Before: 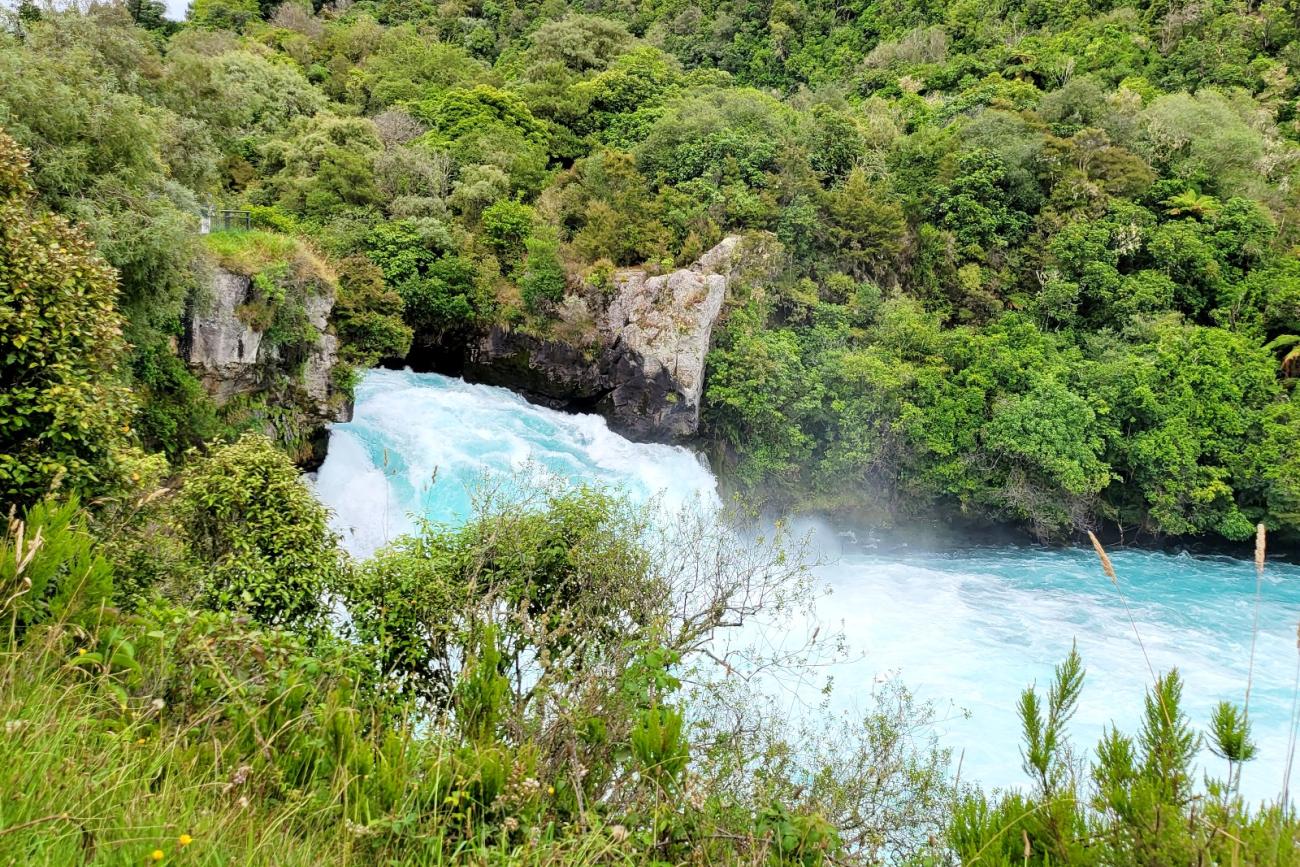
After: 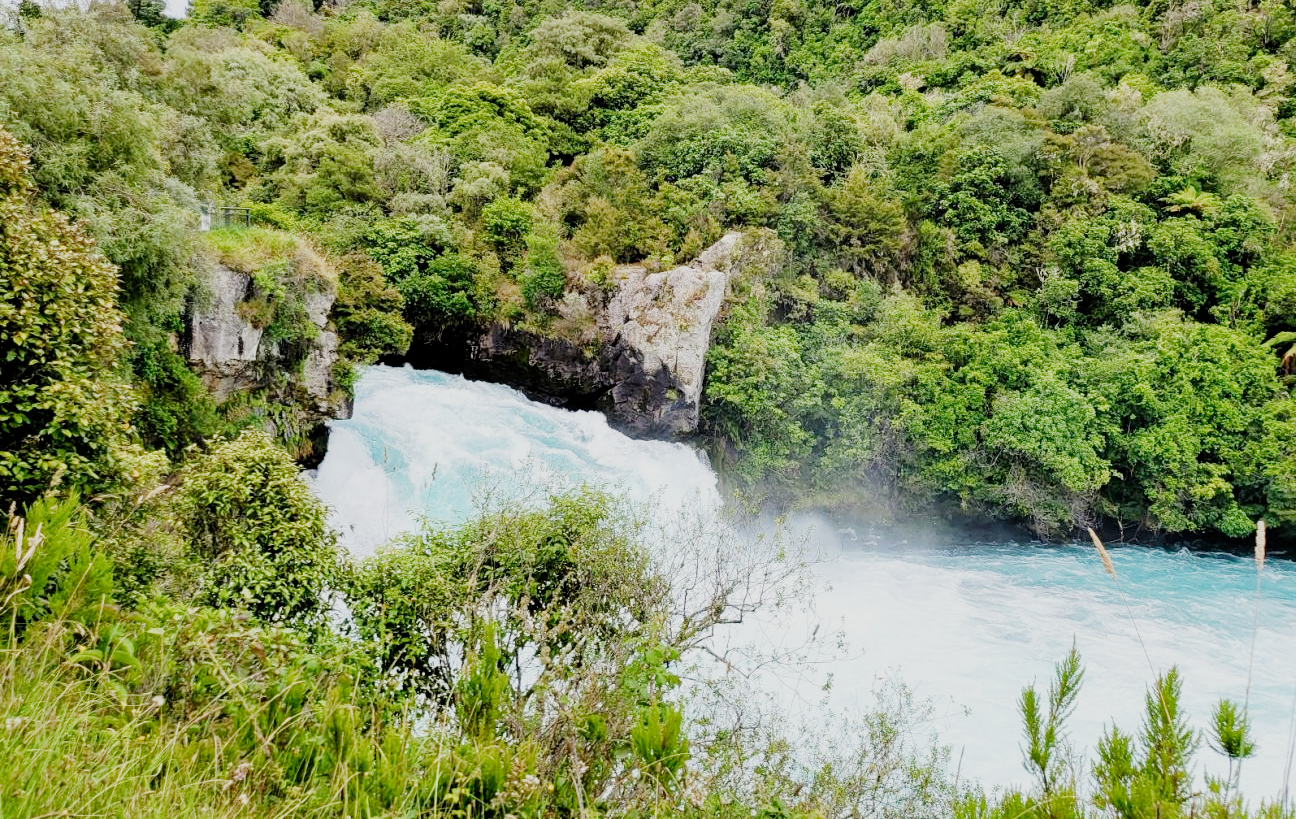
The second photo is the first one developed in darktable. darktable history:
filmic rgb: black relative exposure -7.65 EV, white relative exposure 4.56 EV, hardness 3.61, contrast 1.052, add noise in highlights 0.002, preserve chrominance no, color science v3 (2019), use custom middle-gray values true, contrast in highlights soft
crop: top 0.413%, right 0.266%, bottom 5.027%
exposure: exposure 0.407 EV, compensate highlight preservation false
